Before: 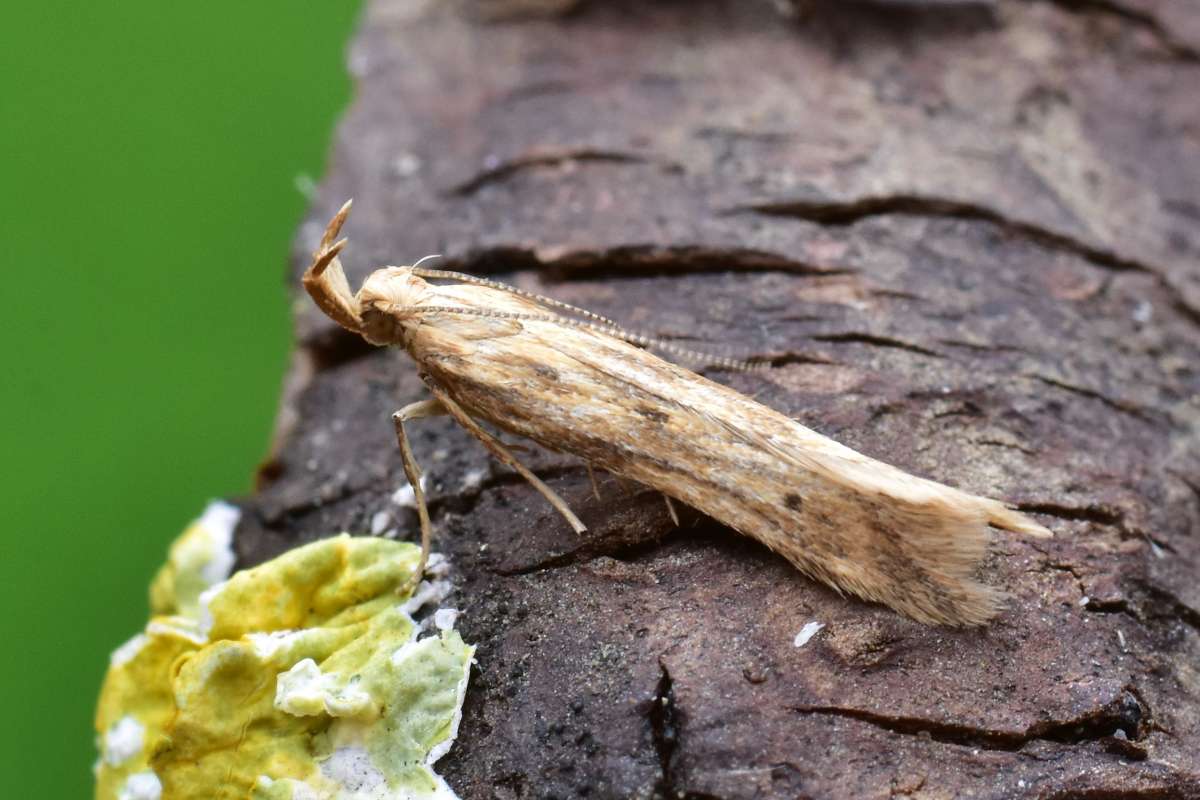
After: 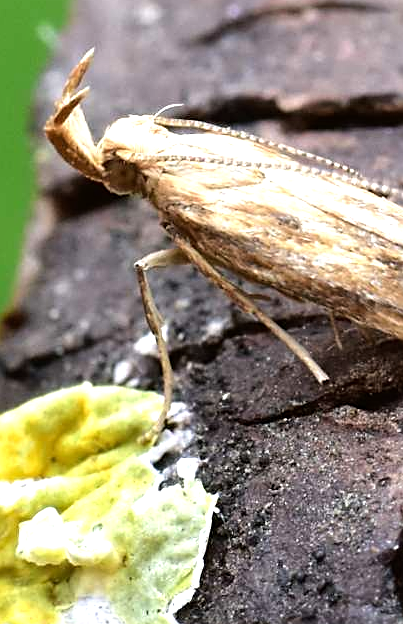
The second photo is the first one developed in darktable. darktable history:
crop and rotate: left 21.56%, top 18.955%, right 44.856%, bottom 2.982%
sharpen: on, module defaults
tone equalizer: -8 EV -0.77 EV, -7 EV -0.708 EV, -6 EV -0.574 EV, -5 EV -0.385 EV, -3 EV 0.375 EV, -2 EV 0.6 EV, -1 EV 0.68 EV, +0 EV 0.736 EV
